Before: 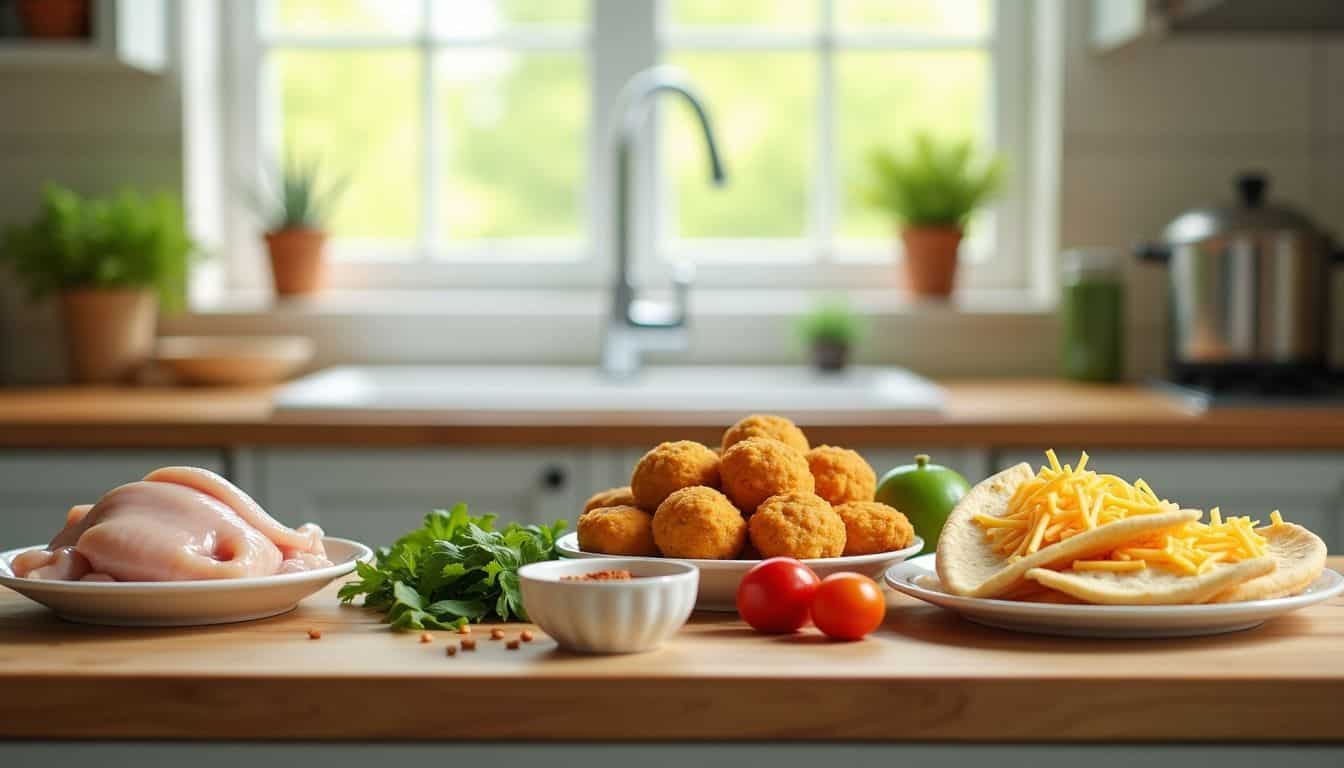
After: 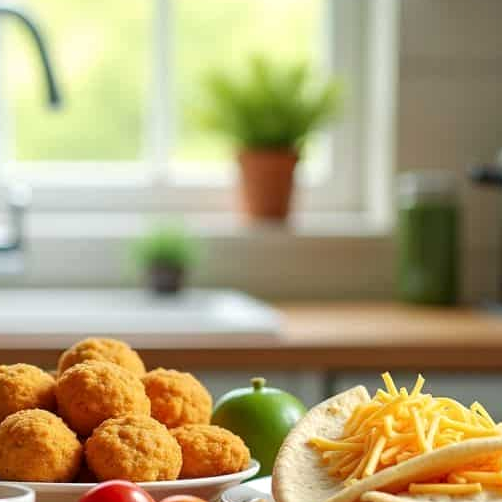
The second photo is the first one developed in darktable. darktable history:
crop and rotate: left 49.477%, top 10.083%, right 13.14%, bottom 24.47%
local contrast: highlights 107%, shadows 103%, detail 119%, midtone range 0.2
